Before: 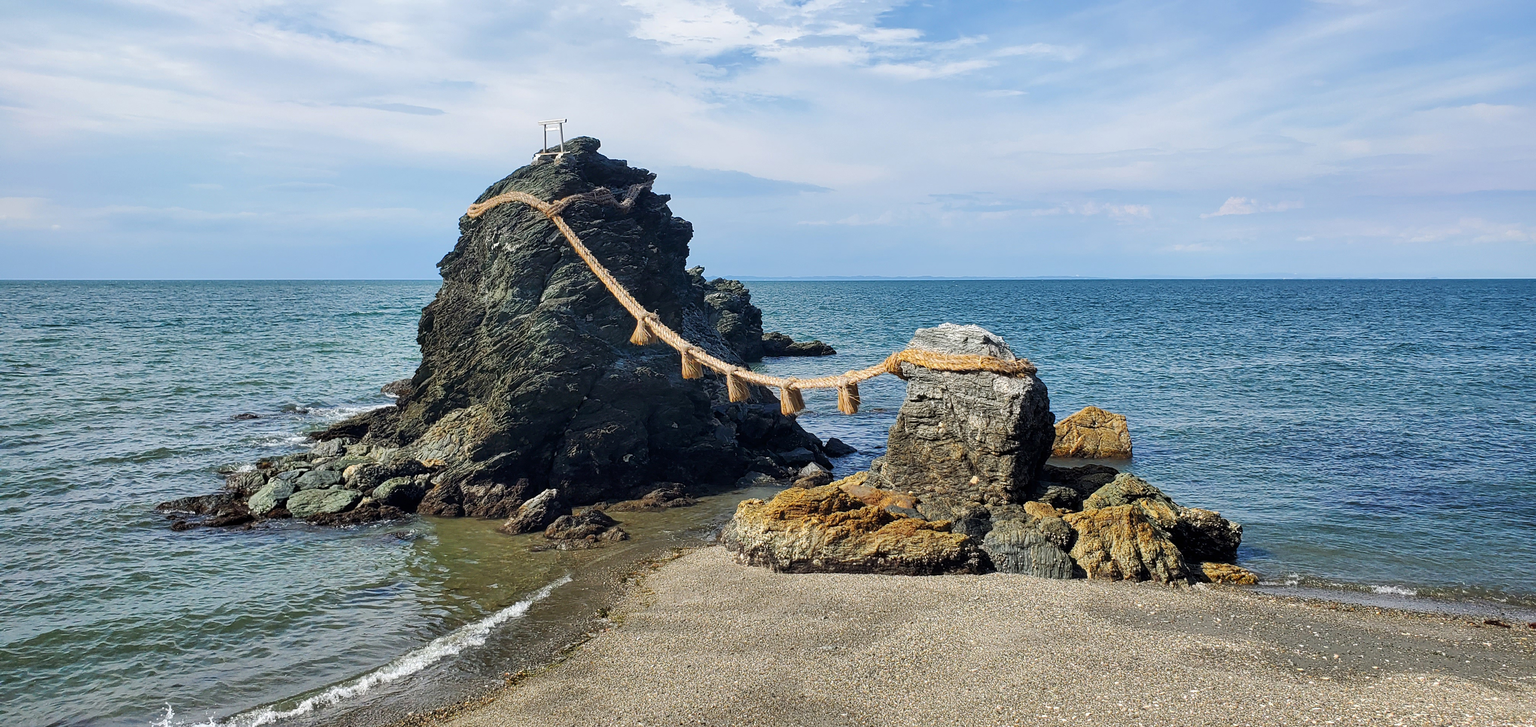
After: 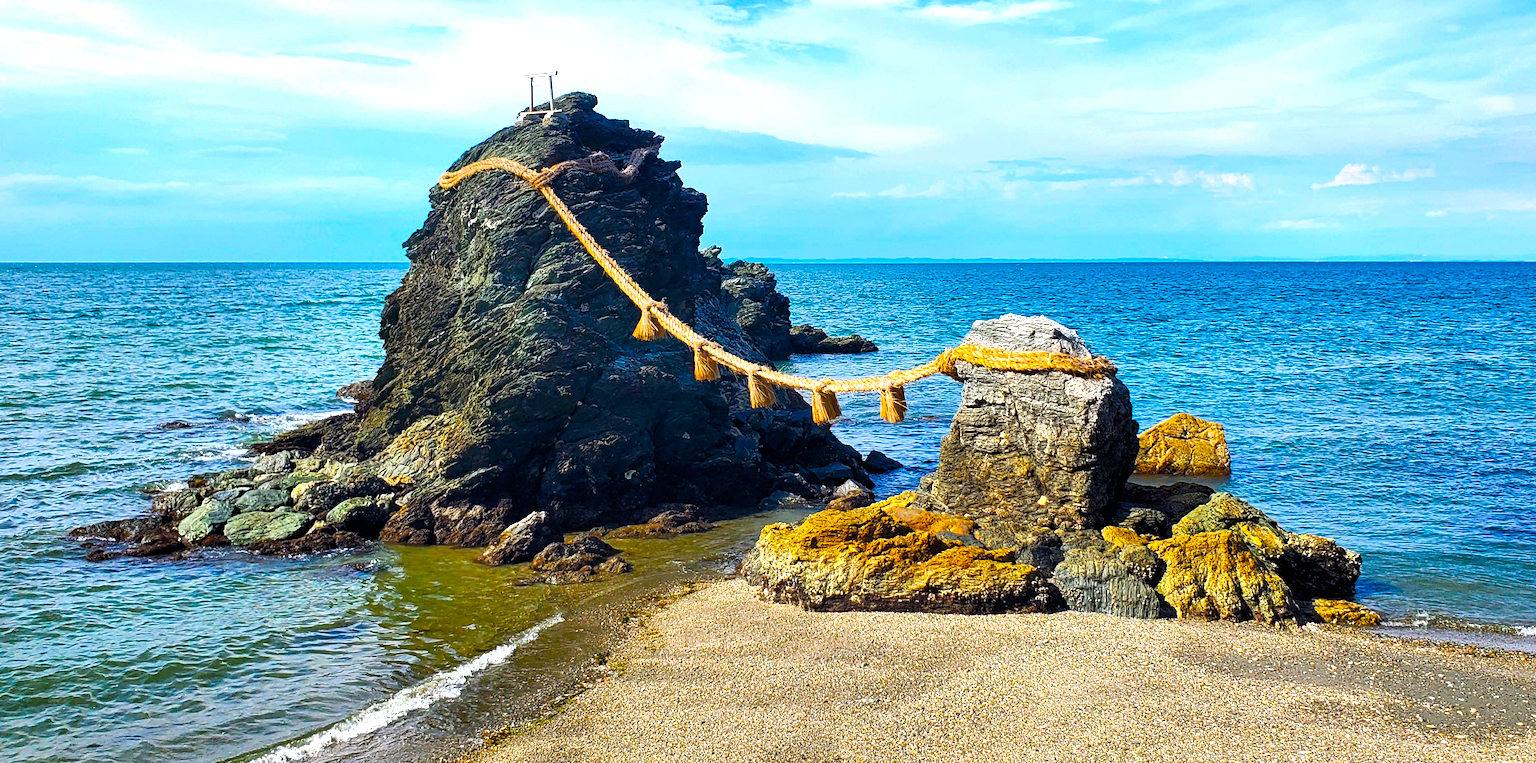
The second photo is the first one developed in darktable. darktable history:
contrast brightness saturation: contrast 0.07, brightness 0.08, saturation 0.18
exposure: compensate highlight preservation false
crop: left 6.446%, top 8.188%, right 9.538%, bottom 3.548%
haze removal: compatibility mode true, adaptive false
color balance rgb: linear chroma grading › global chroma 9%, perceptual saturation grading › global saturation 36%, perceptual saturation grading › shadows 35%, perceptual brilliance grading › global brilliance 21.21%, perceptual brilliance grading › shadows -35%, global vibrance 21.21%
white balance: red 1.004, blue 1.024
